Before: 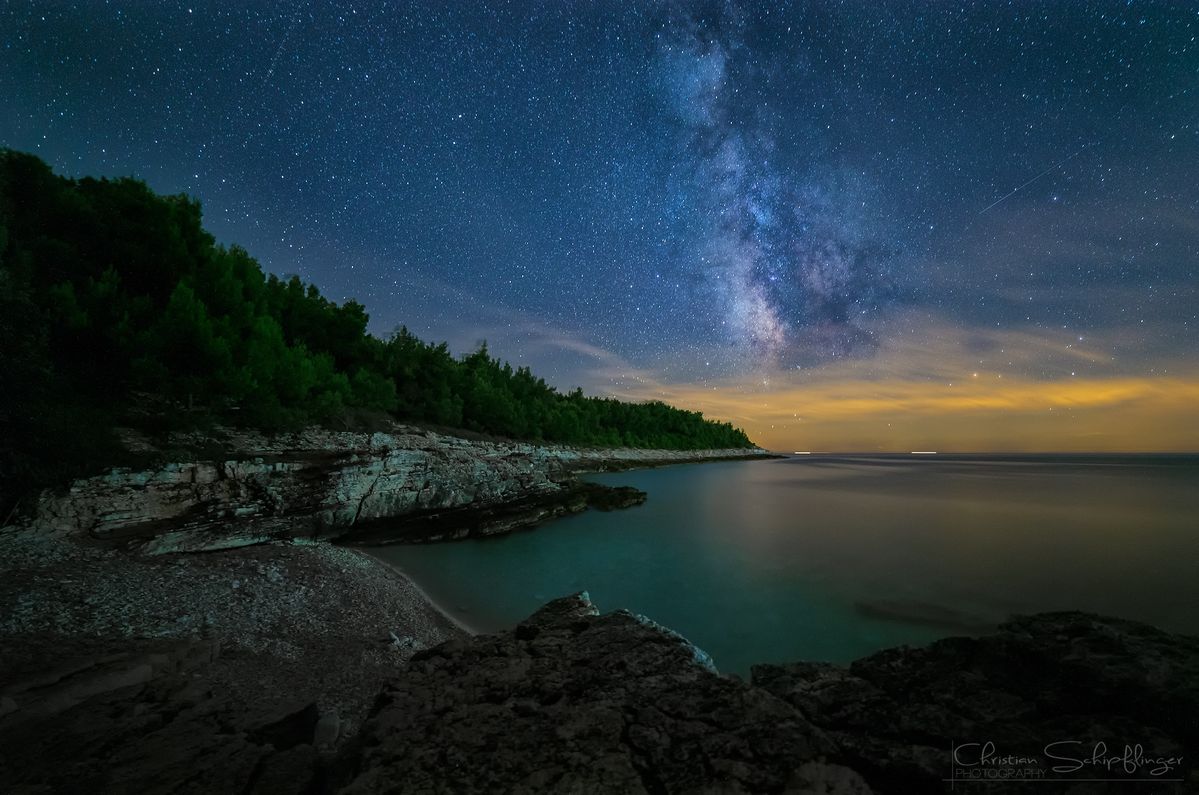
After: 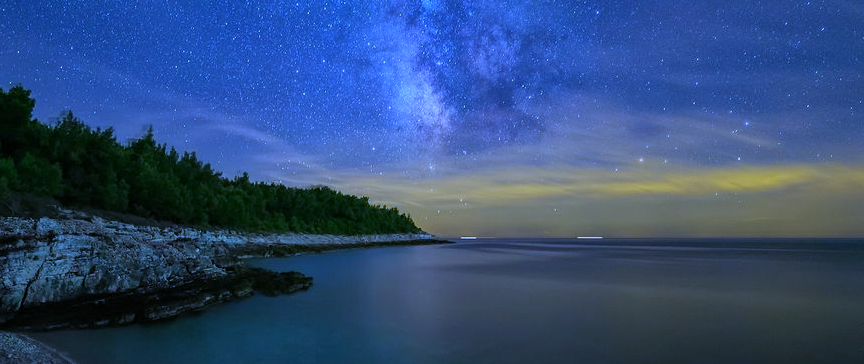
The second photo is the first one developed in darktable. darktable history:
crop and rotate: left 27.938%, top 27.046%, bottom 27.046%
white balance: red 0.766, blue 1.537
